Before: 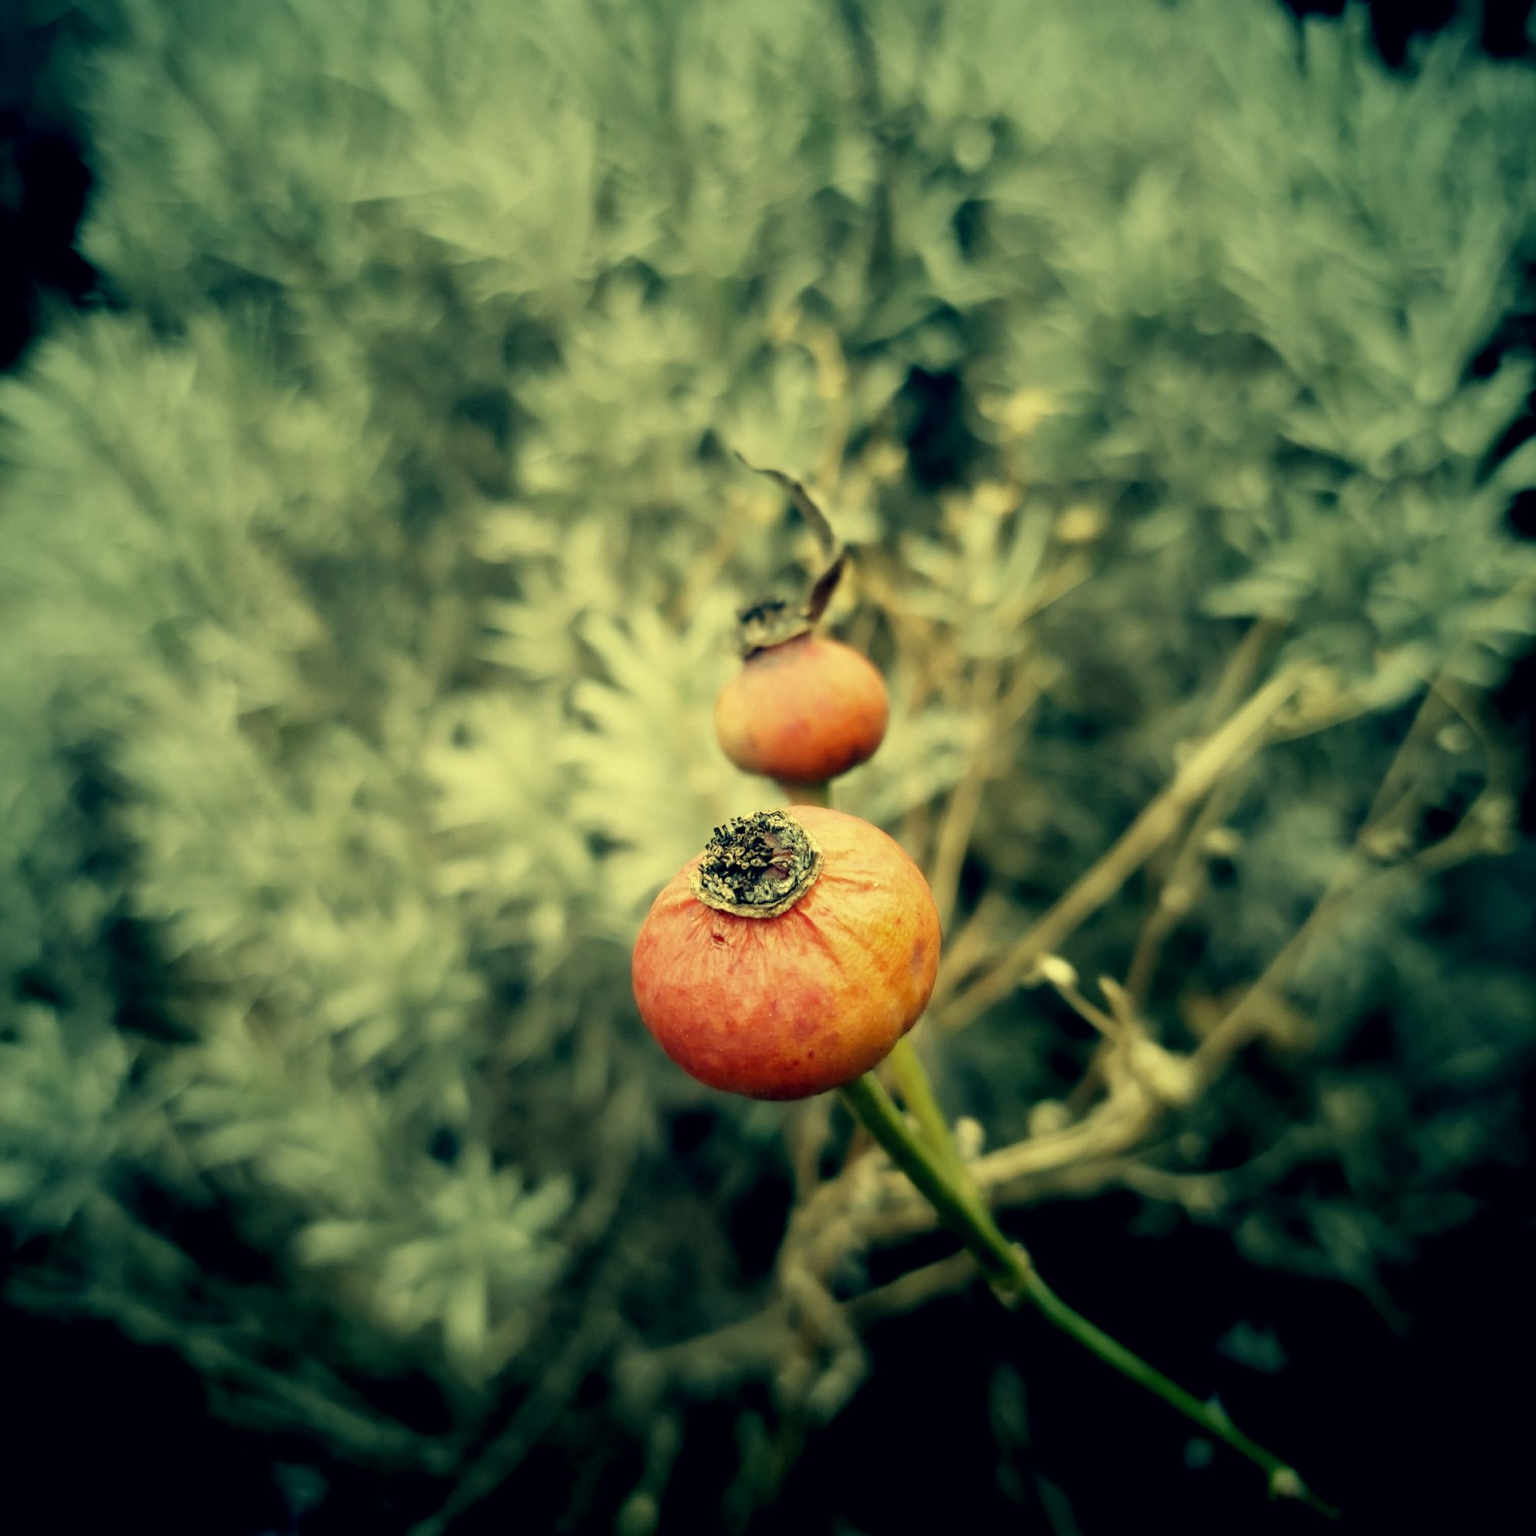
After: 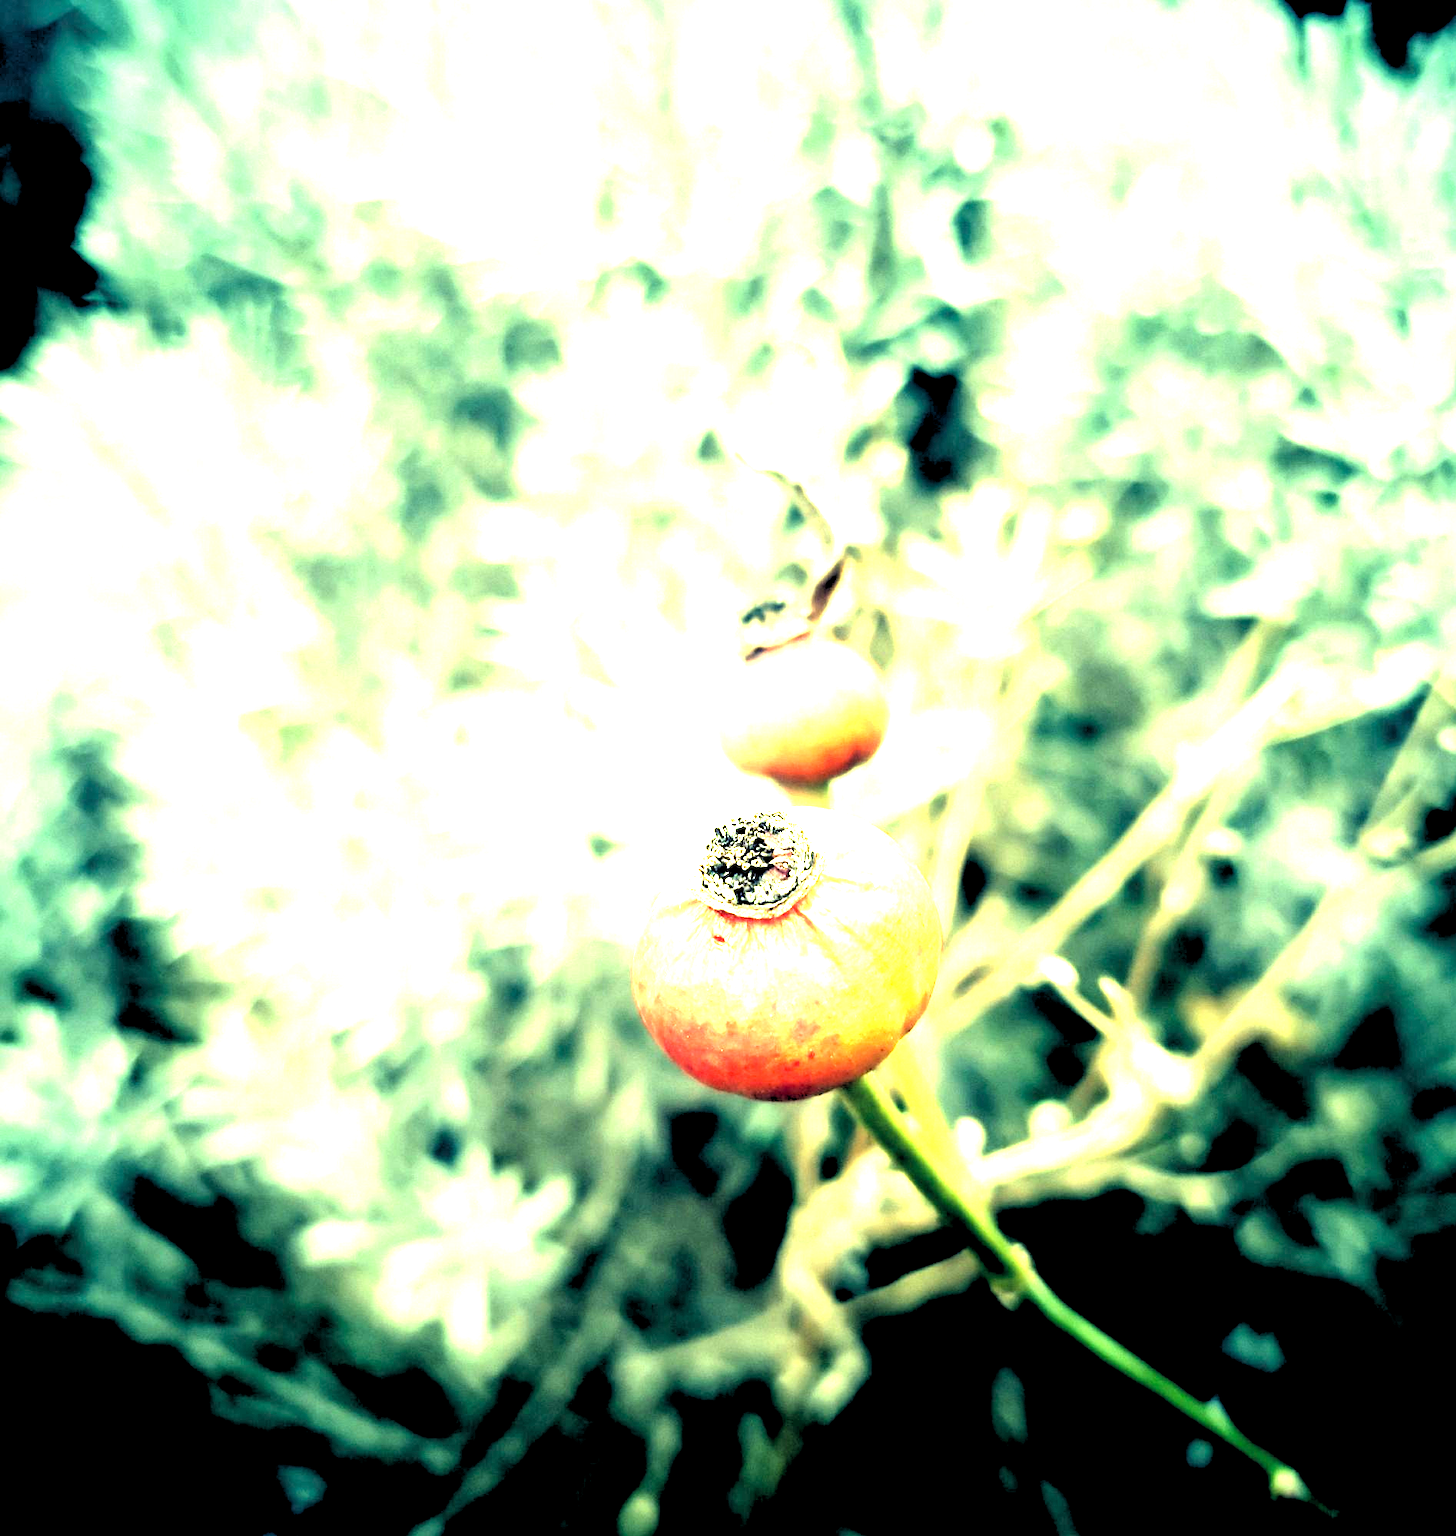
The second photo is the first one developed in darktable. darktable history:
crop and rotate: right 5.167%
exposure: exposure 3 EV, compensate highlight preservation false
rgb levels: levels [[0.034, 0.472, 0.904], [0, 0.5, 1], [0, 0.5, 1]]
